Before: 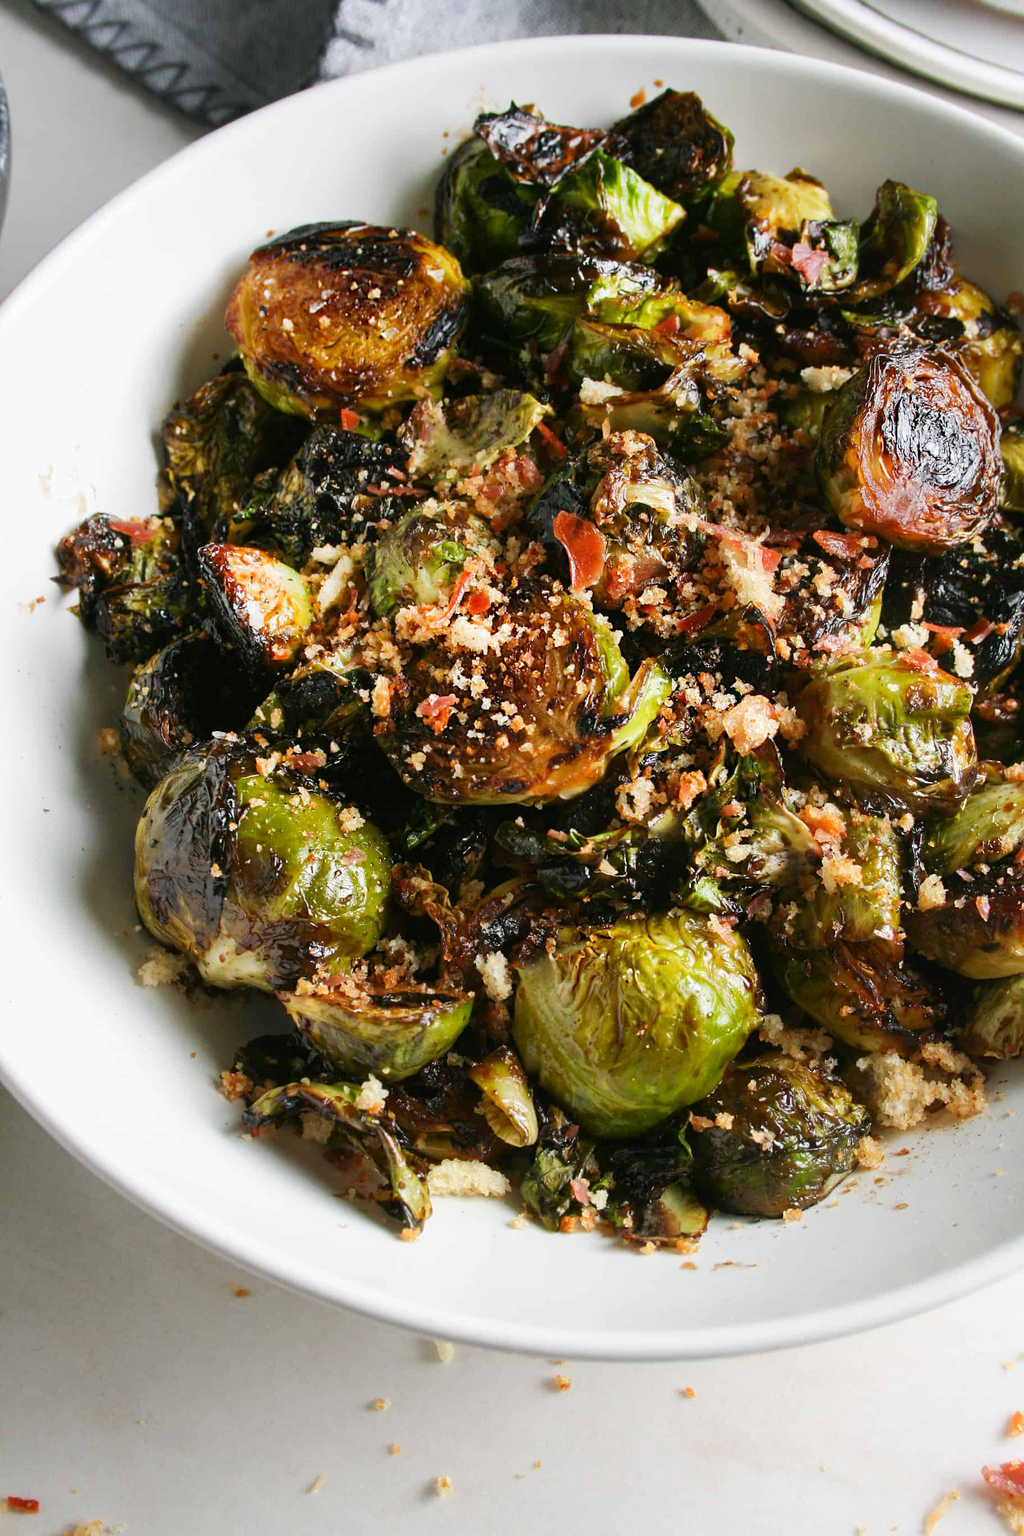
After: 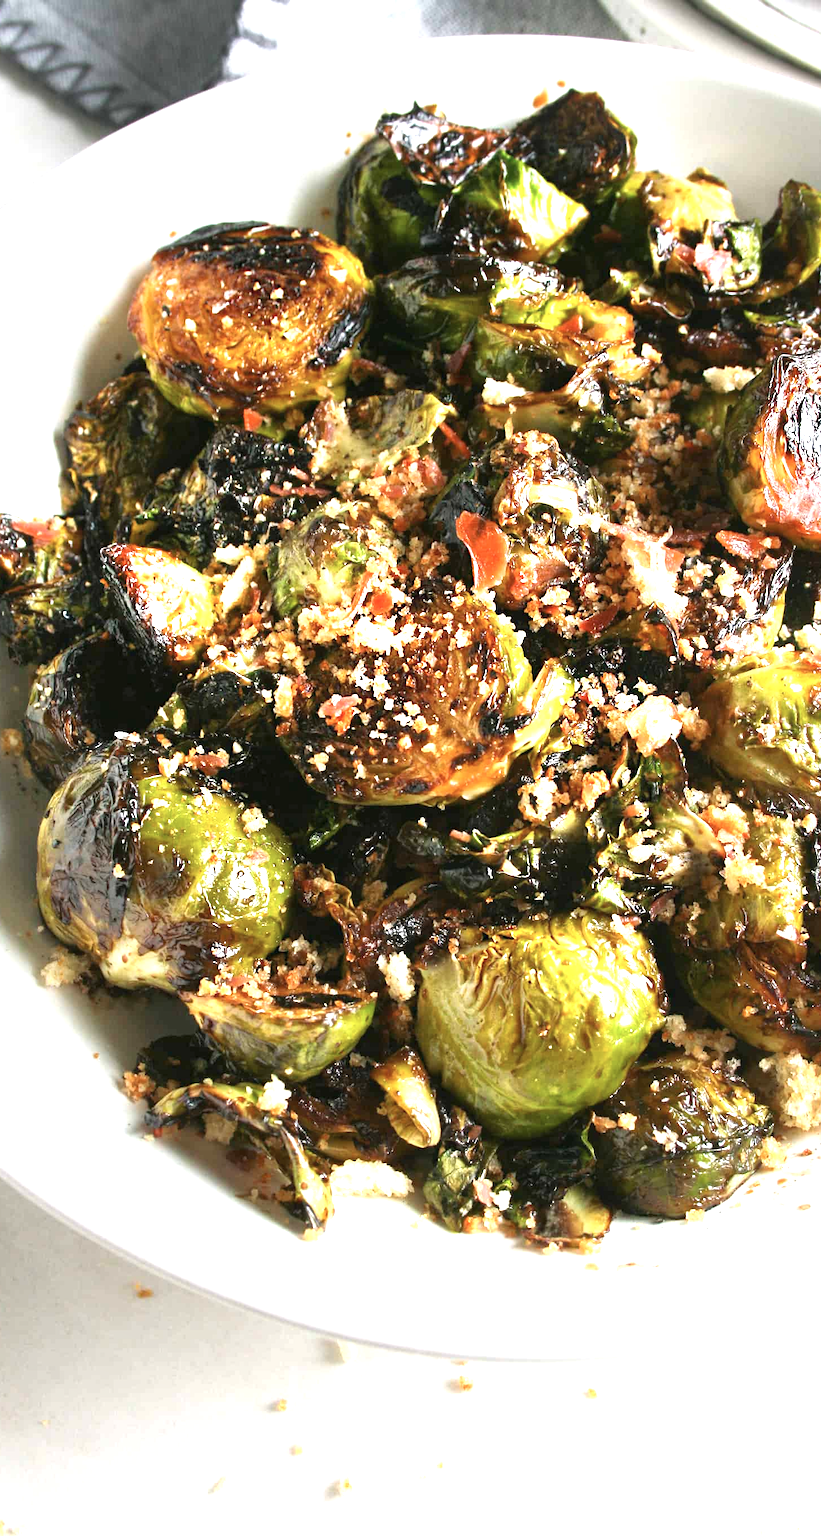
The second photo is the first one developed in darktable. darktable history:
crop and rotate: left 9.586%, right 10.258%
contrast brightness saturation: saturation -0.15
exposure: black level correction 0, exposure 1.2 EV, compensate highlight preservation false
vignetting: fall-off start 97.25%, brightness 0.039, saturation 0.003, width/height ratio 1.185
